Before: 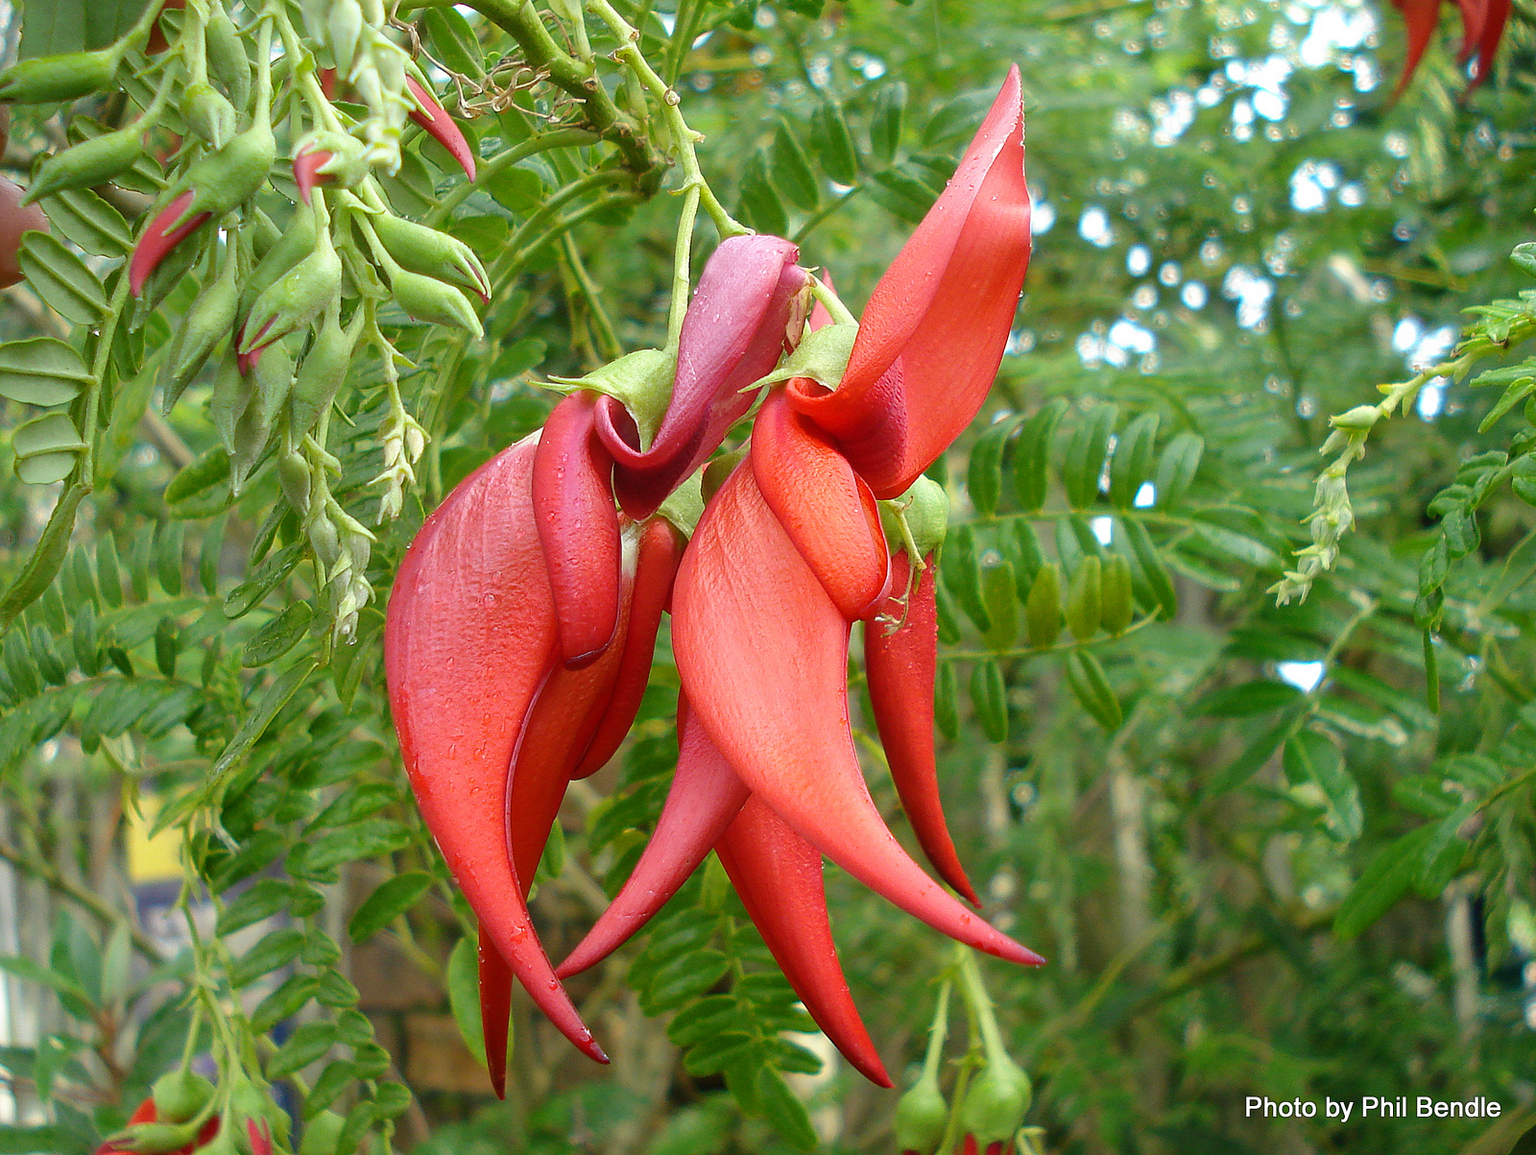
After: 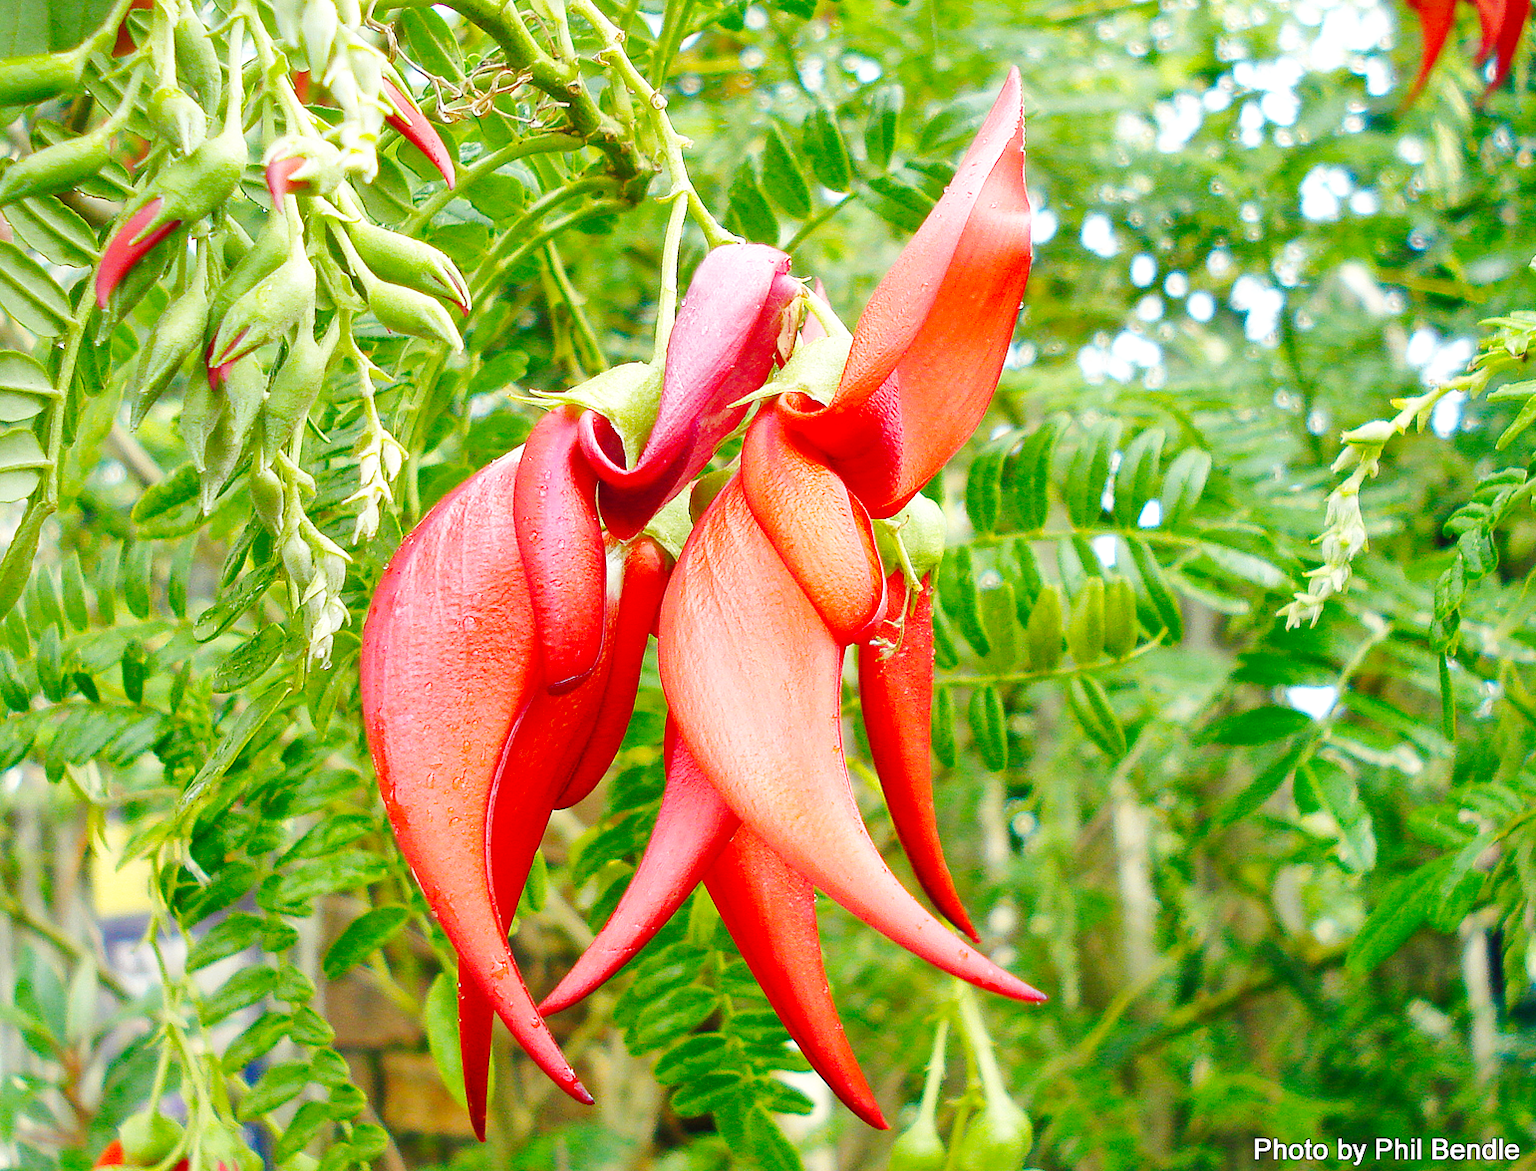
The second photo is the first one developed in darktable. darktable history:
shadows and highlights: on, module defaults
base curve: curves: ch0 [(0, 0.003) (0.001, 0.002) (0.006, 0.004) (0.02, 0.022) (0.048, 0.086) (0.094, 0.234) (0.162, 0.431) (0.258, 0.629) (0.385, 0.8) (0.548, 0.918) (0.751, 0.988) (1, 1)], preserve colors none
crop and rotate: left 2.536%, right 1.107%, bottom 2.246%
